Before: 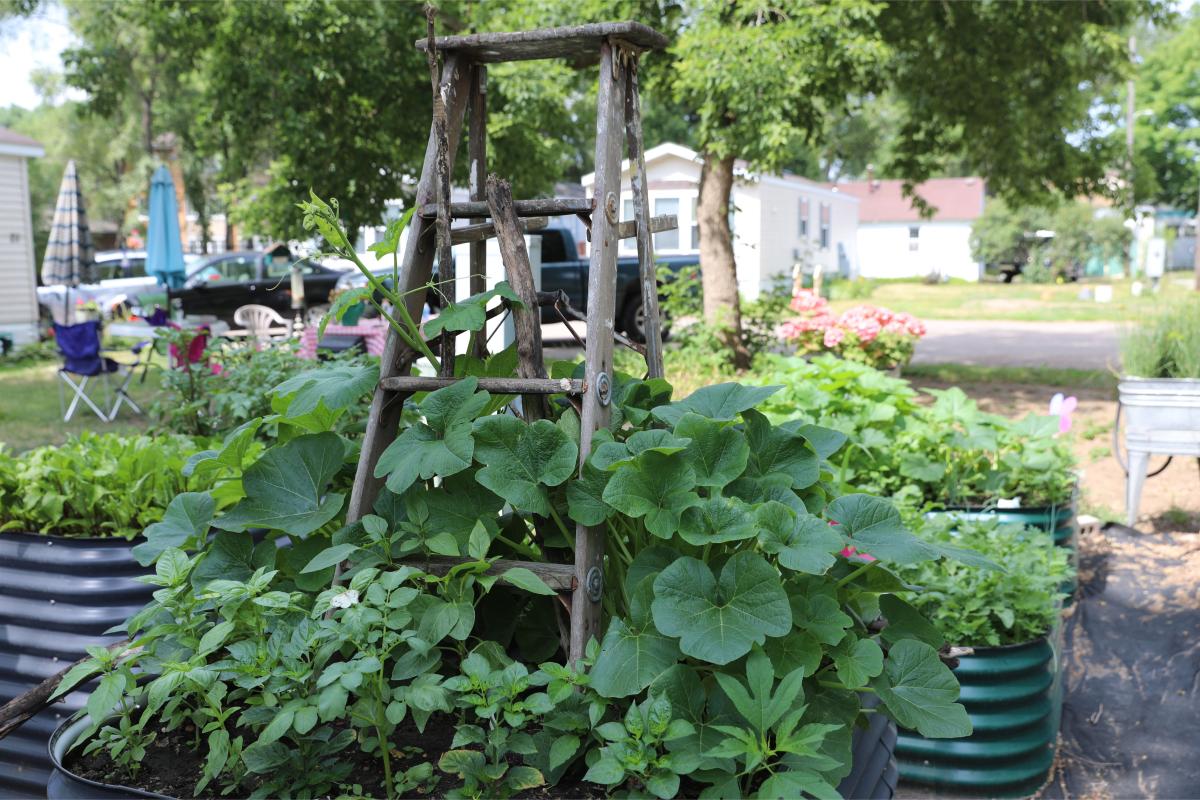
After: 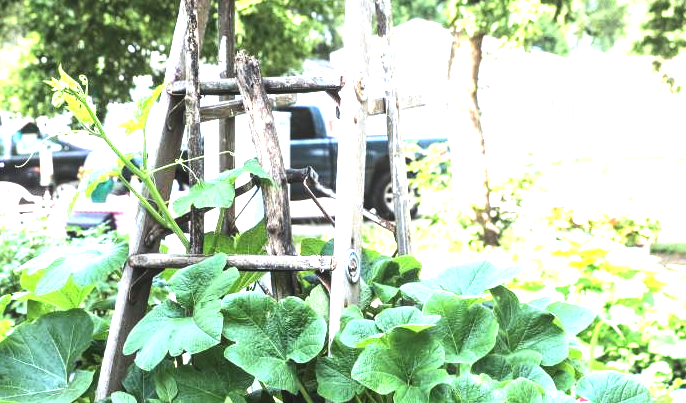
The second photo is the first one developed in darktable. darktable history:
white balance: red 0.986, blue 1.01
tone equalizer: -8 EV -1.08 EV, -7 EV -1.01 EV, -6 EV -0.867 EV, -5 EV -0.578 EV, -3 EV 0.578 EV, -2 EV 0.867 EV, -1 EV 1.01 EV, +0 EV 1.08 EV, edges refinement/feathering 500, mask exposure compensation -1.57 EV, preserve details no
exposure: black level correction 0, exposure 1.3 EV, compensate exposure bias true, compensate highlight preservation false
crop: left 20.932%, top 15.471%, right 21.848%, bottom 34.081%
local contrast: detail 110%
